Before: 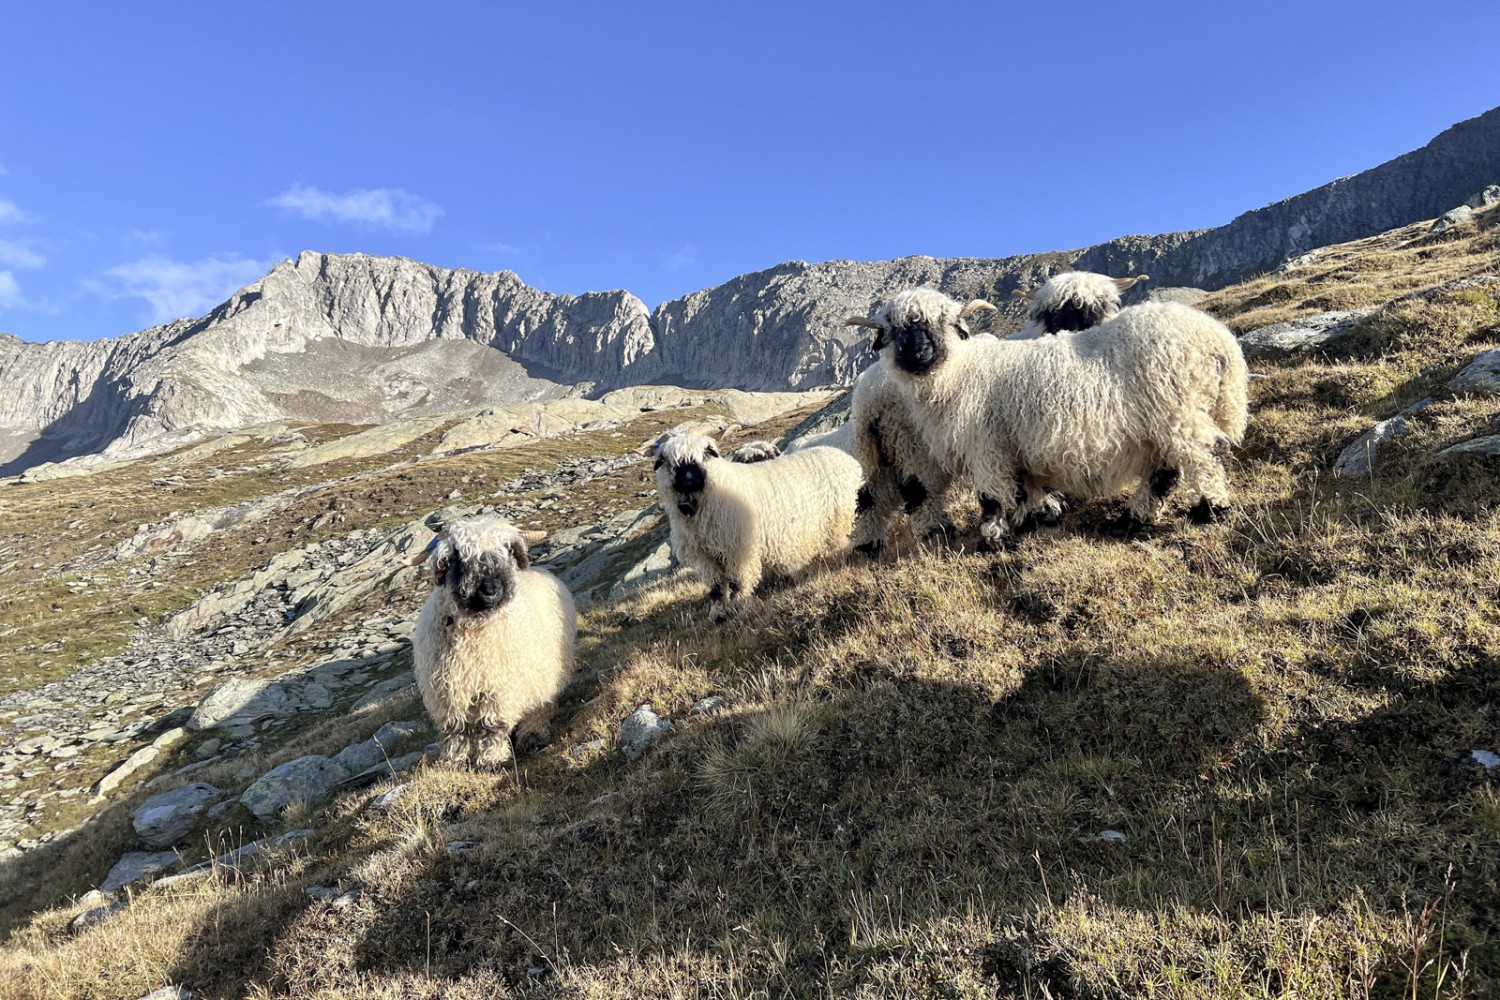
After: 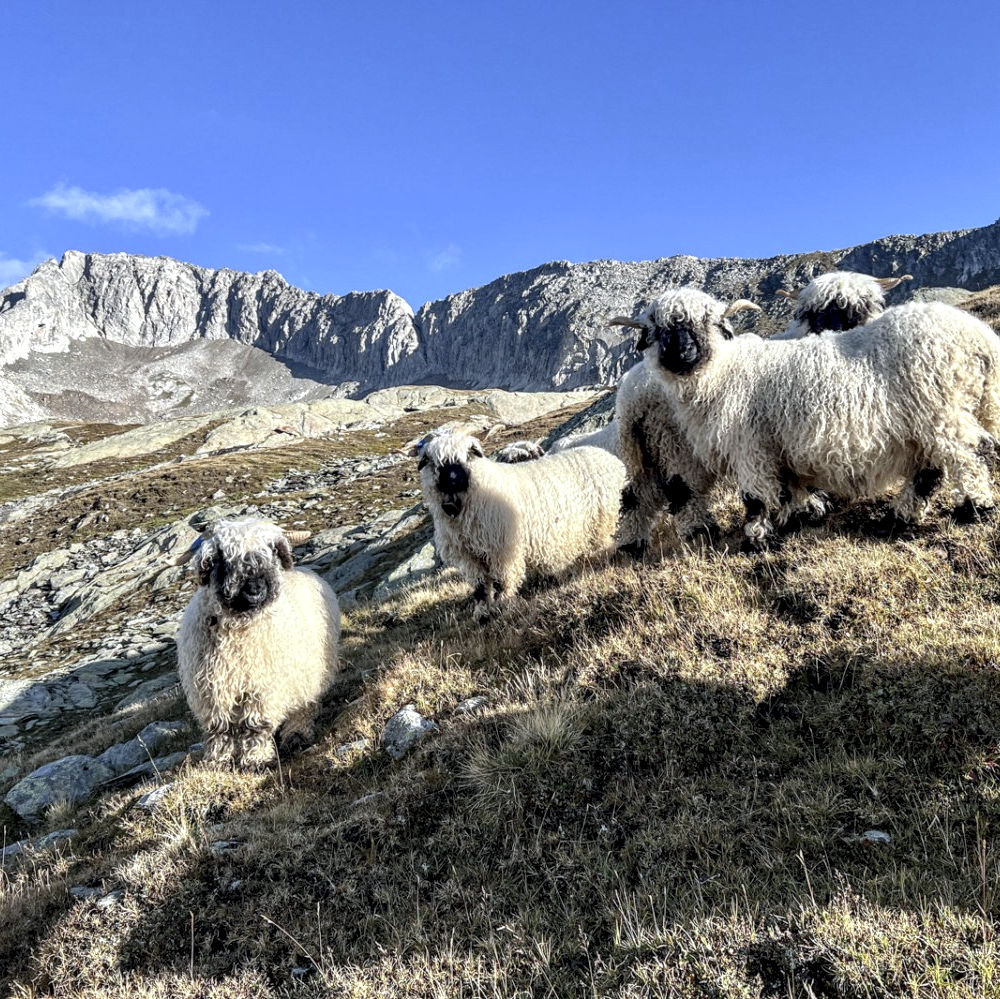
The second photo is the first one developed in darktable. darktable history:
local contrast: detail 150%
white balance: red 0.974, blue 1.044
crop and rotate: left 15.754%, right 17.579%
